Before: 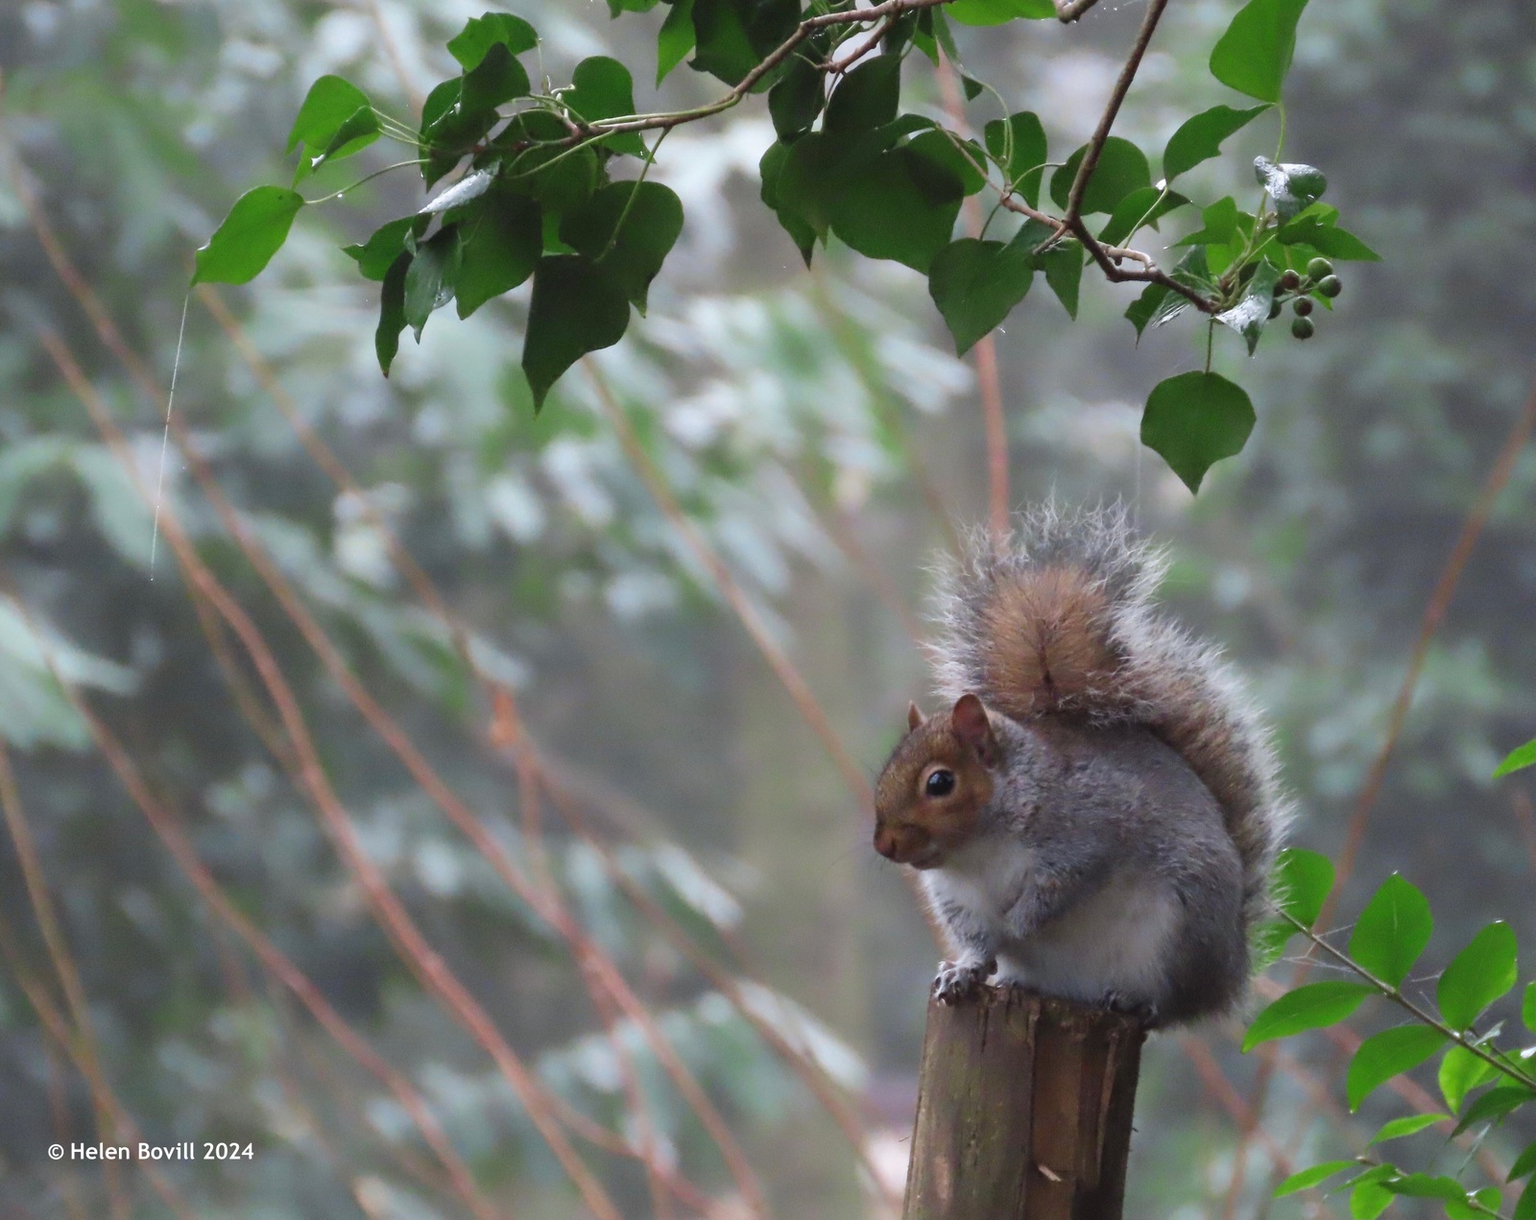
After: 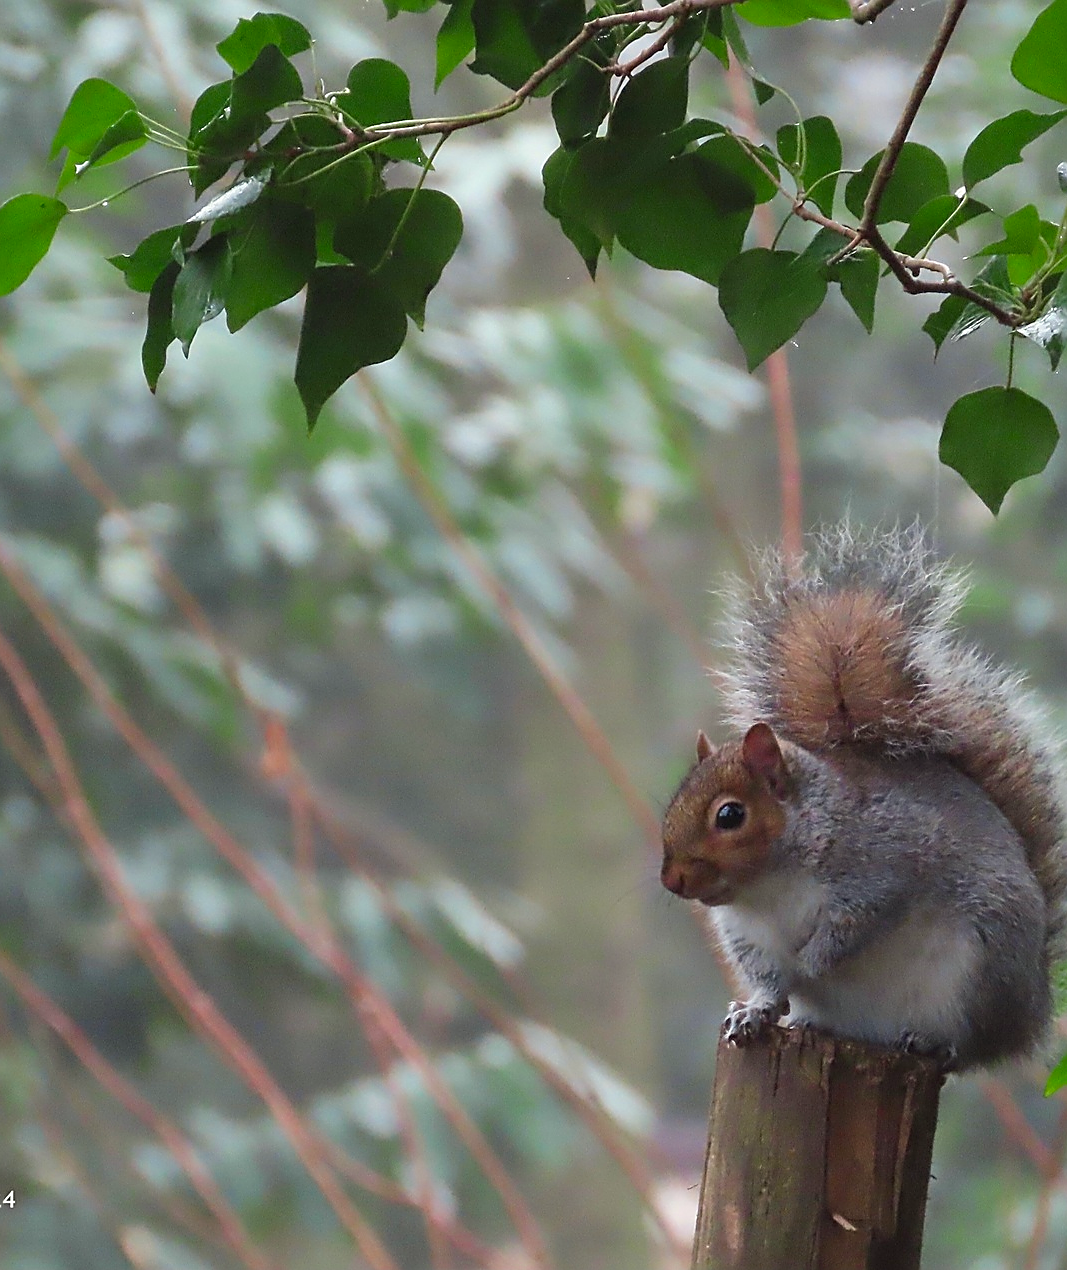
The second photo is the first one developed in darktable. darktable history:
crop and rotate: left 15.624%, right 17.685%
shadows and highlights: shadows 24.7, highlights -76.66, highlights color adjustment 0.234%, soften with gaussian
color calibration: output R [0.972, 0.068, -0.094, 0], output G [-0.178, 1.216, -0.086, 0], output B [0.095, -0.136, 0.98, 0], x 0.342, y 0.356, temperature 5140.97 K
sharpen: radius 1.424, amount 1.236, threshold 0.689
